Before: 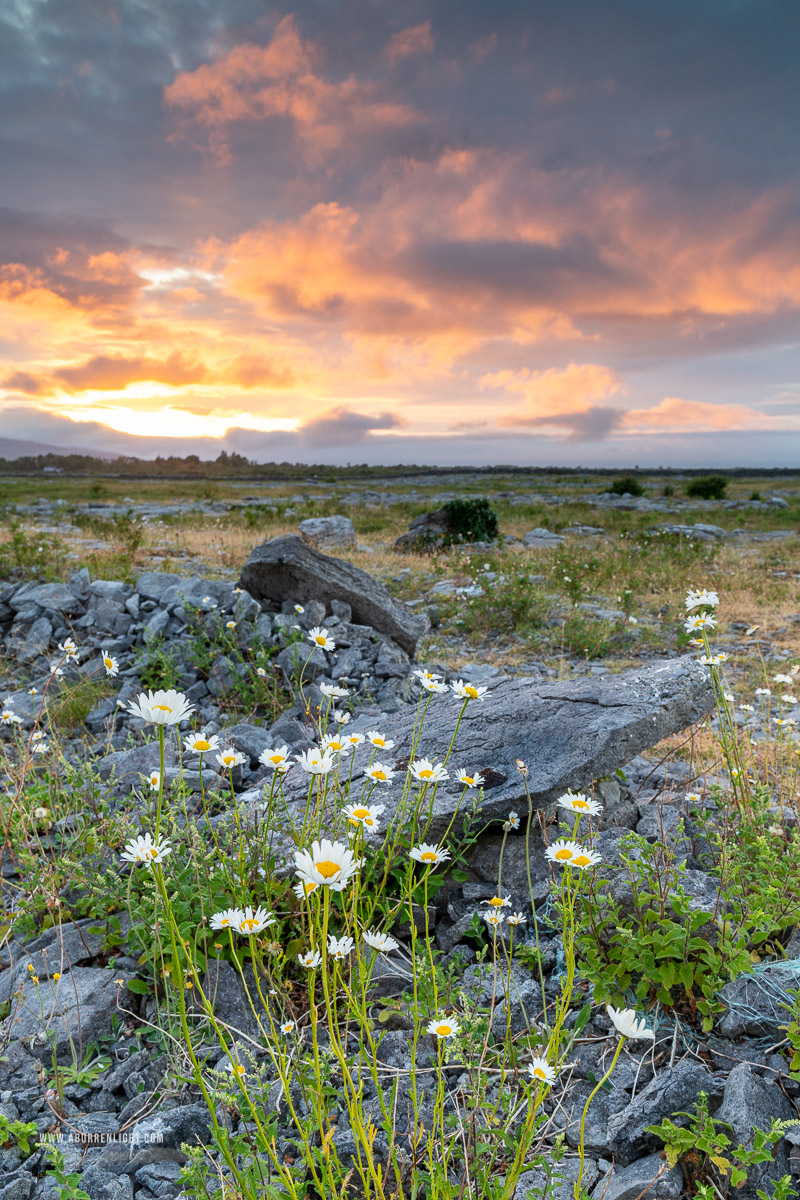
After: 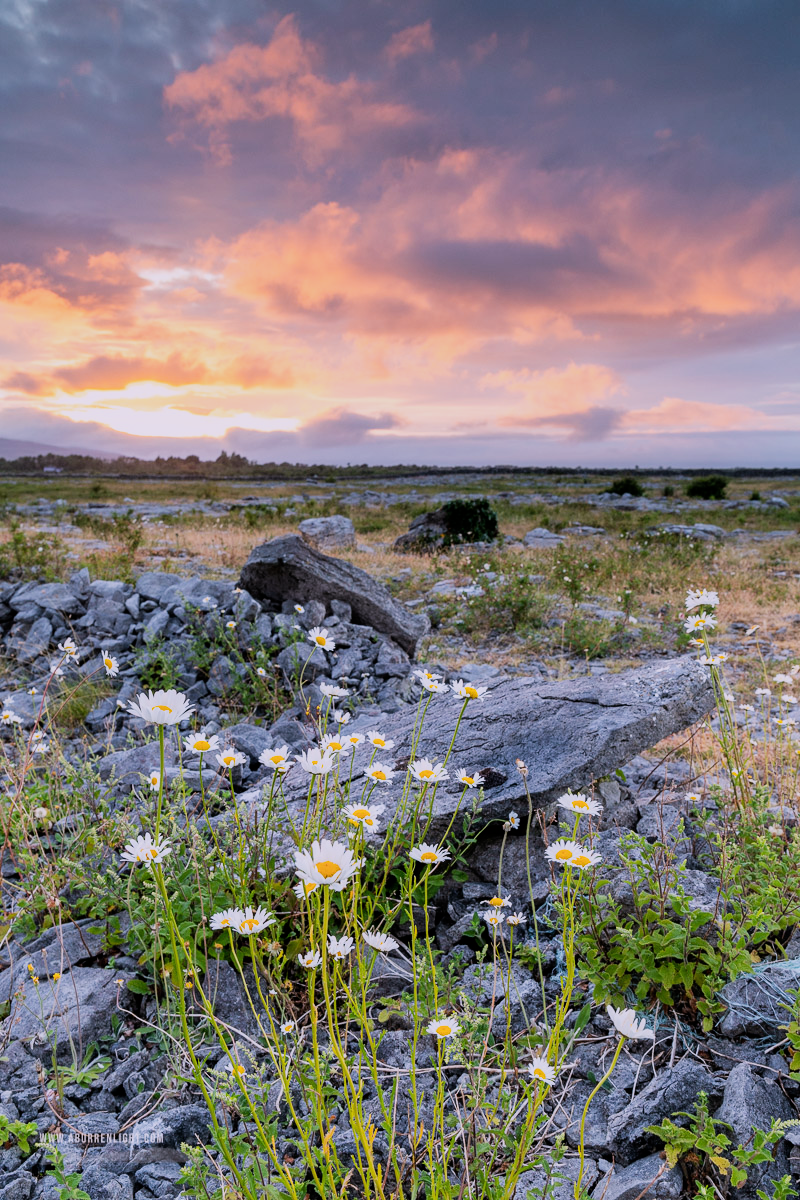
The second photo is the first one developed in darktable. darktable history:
white balance: red 1.066, blue 1.119
filmic rgb: black relative exposure -7.65 EV, hardness 4.02, contrast 1.1, highlights saturation mix -30%
